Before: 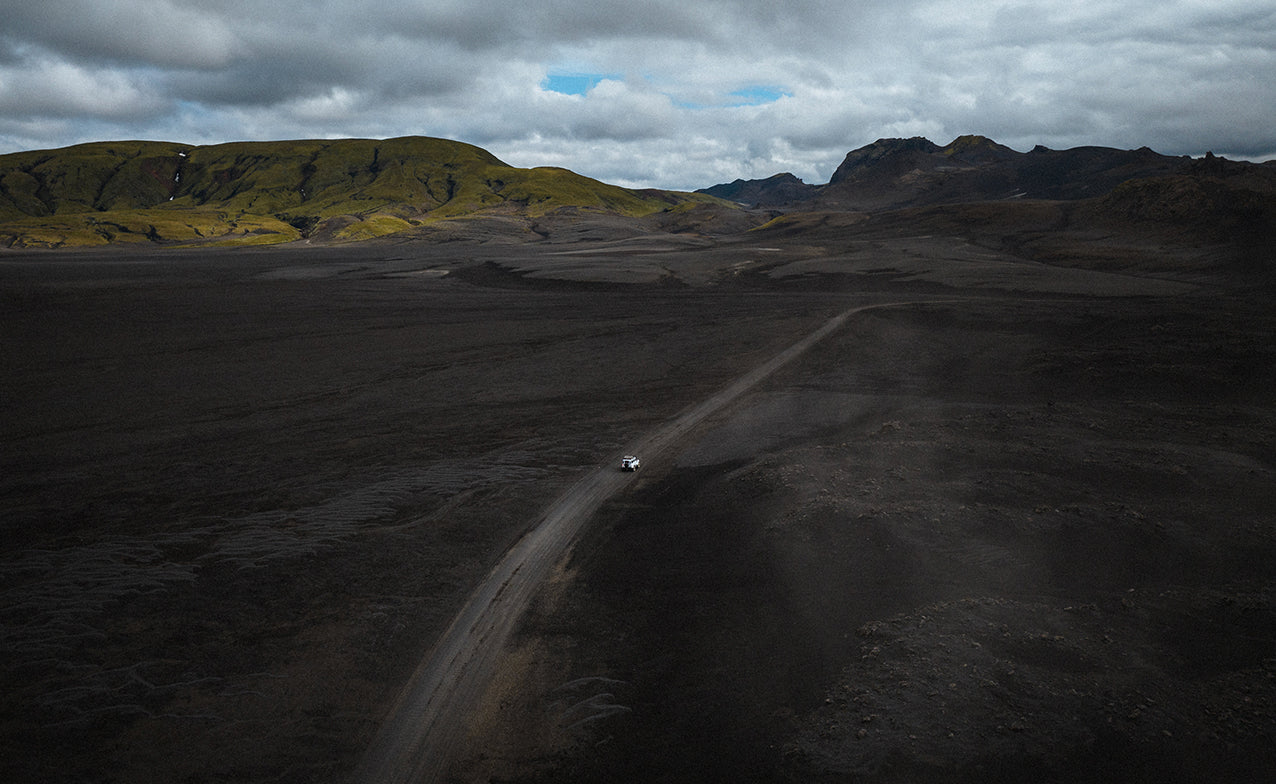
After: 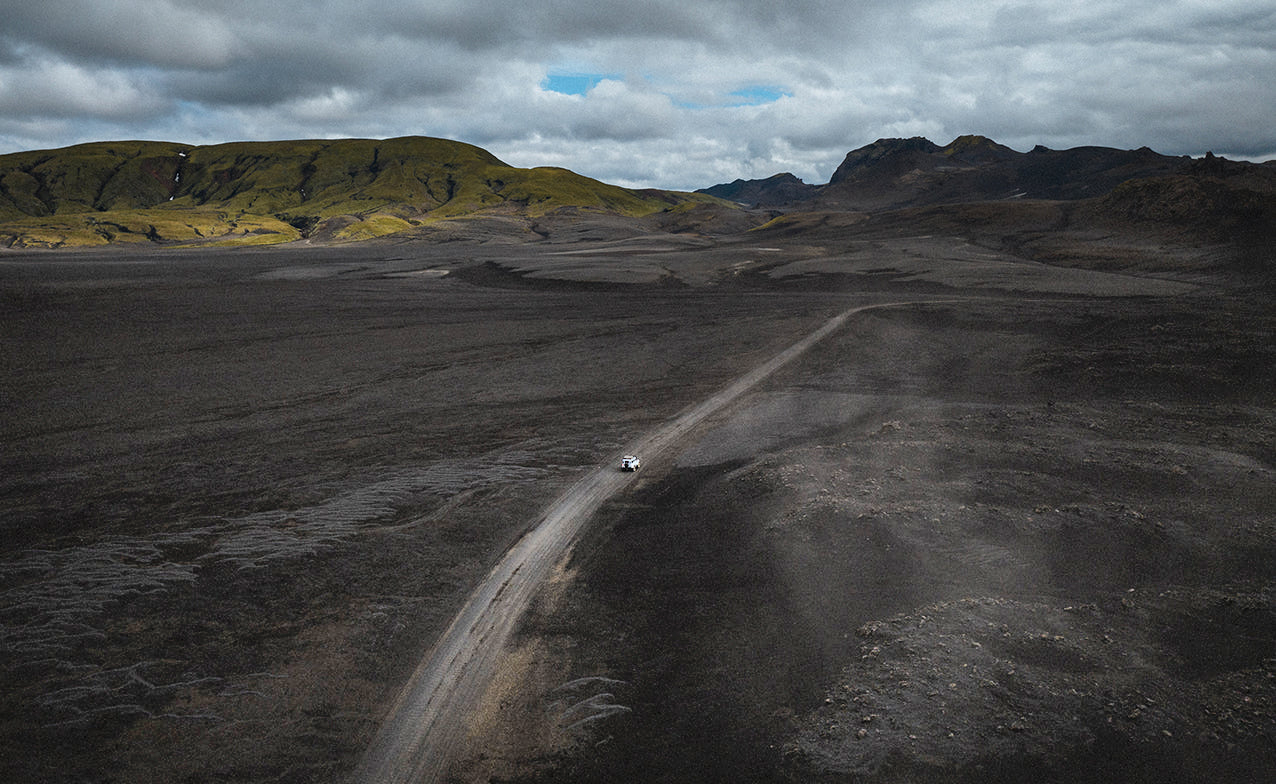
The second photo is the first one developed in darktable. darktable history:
shadows and highlights: shadows 61.22, soften with gaussian
